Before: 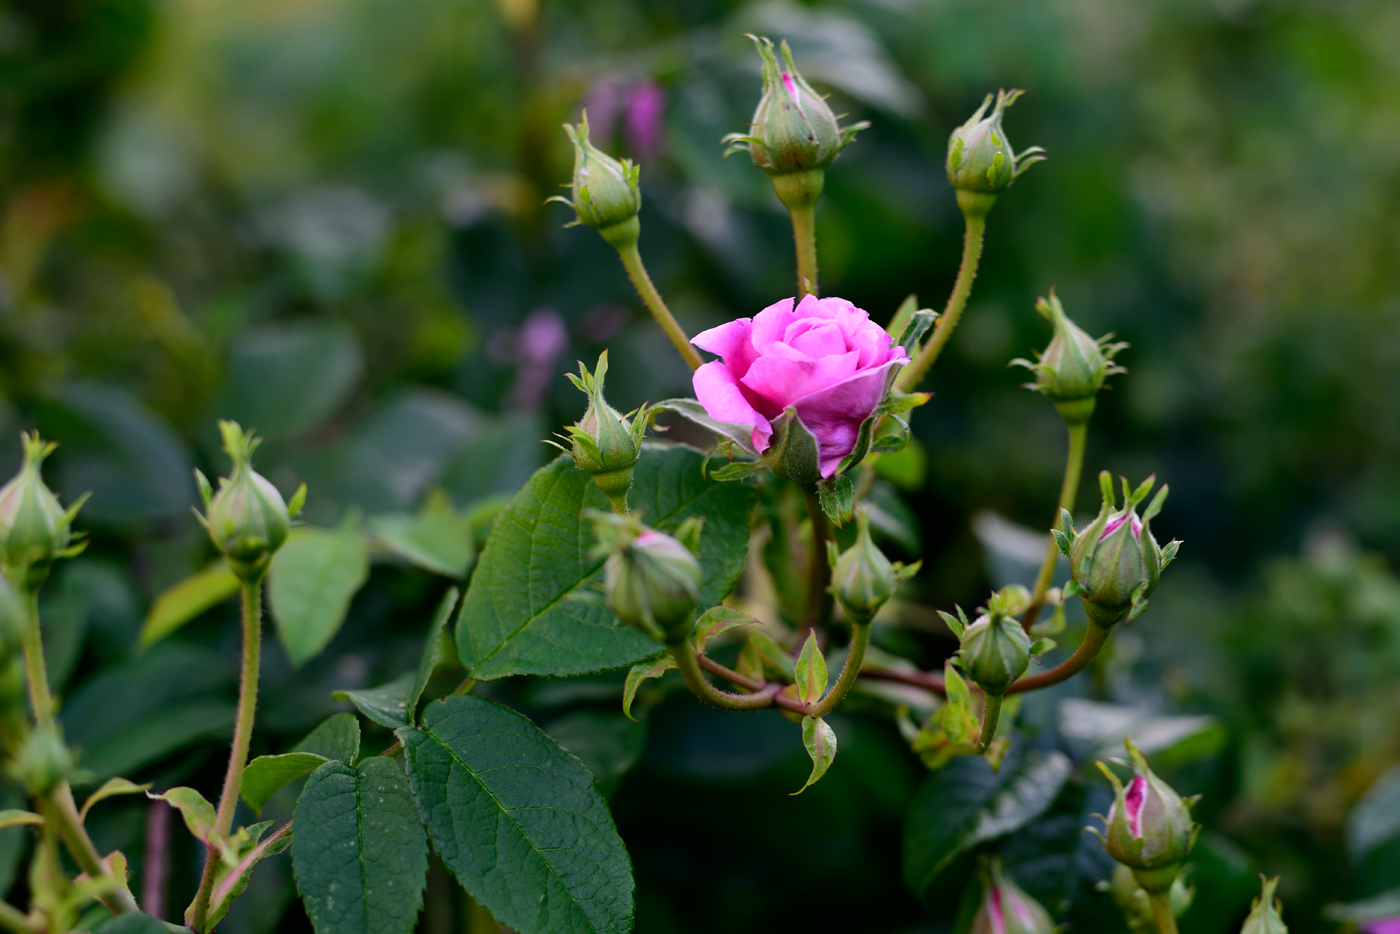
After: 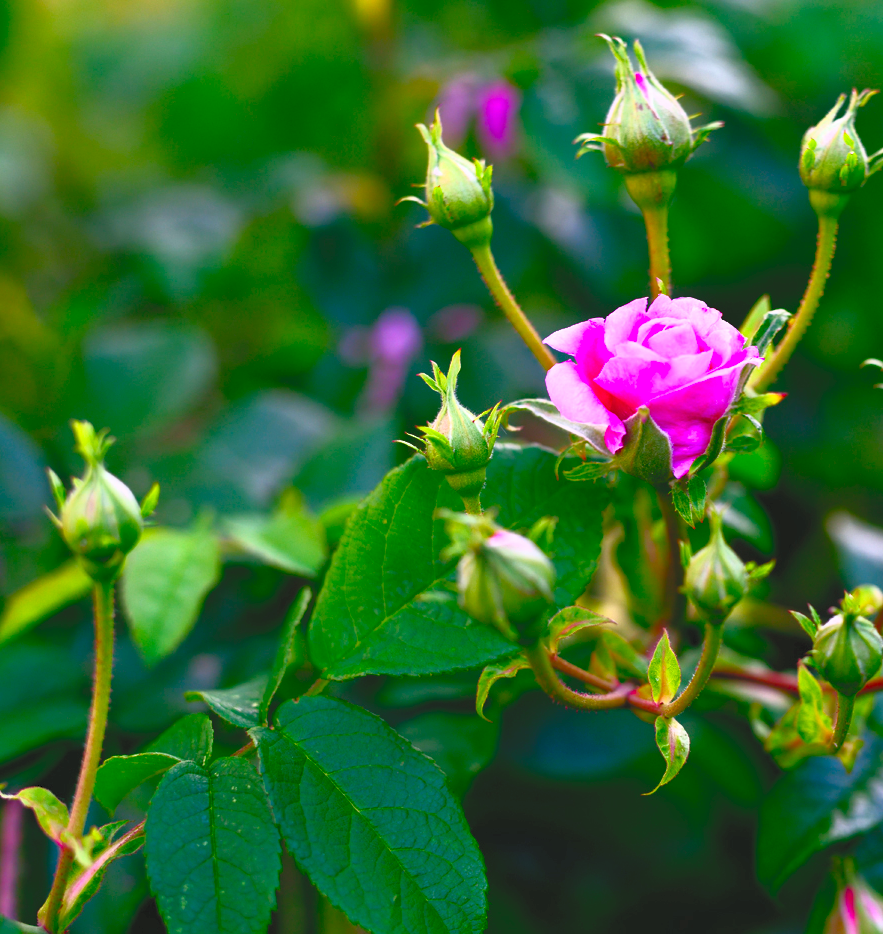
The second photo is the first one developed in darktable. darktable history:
contrast brightness saturation: contrast 0.982, brightness 0.986, saturation 0.993
exposure: exposure -0.896 EV, compensate exposure bias true, compensate highlight preservation false
crop: left 10.562%, right 26.3%
levels: levels [0, 0.43, 0.984]
